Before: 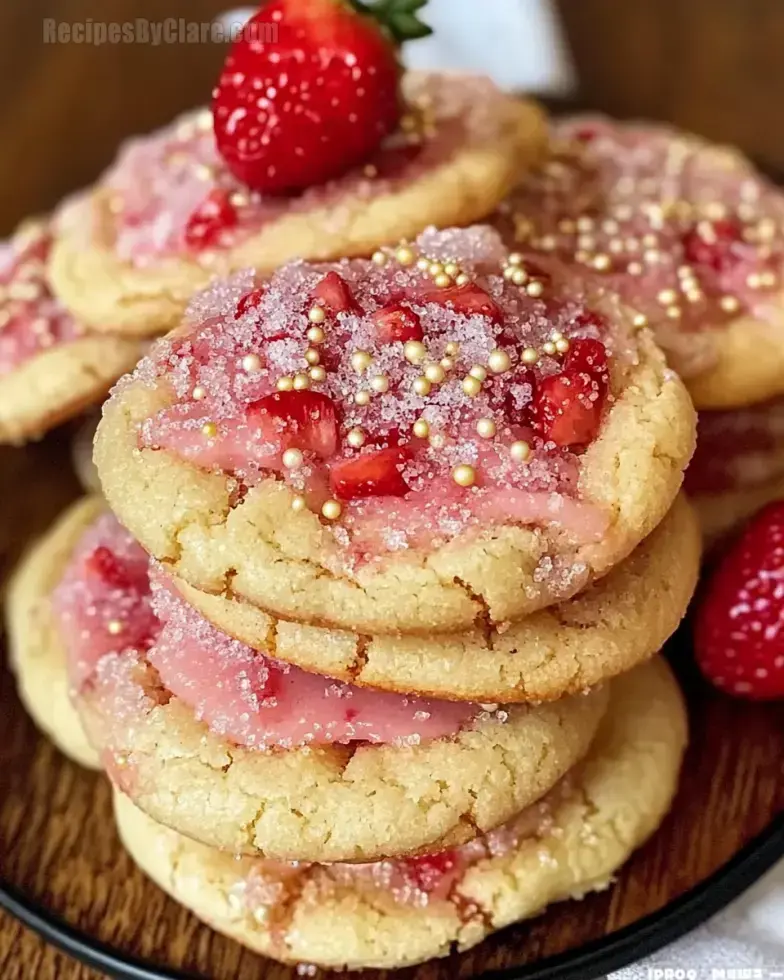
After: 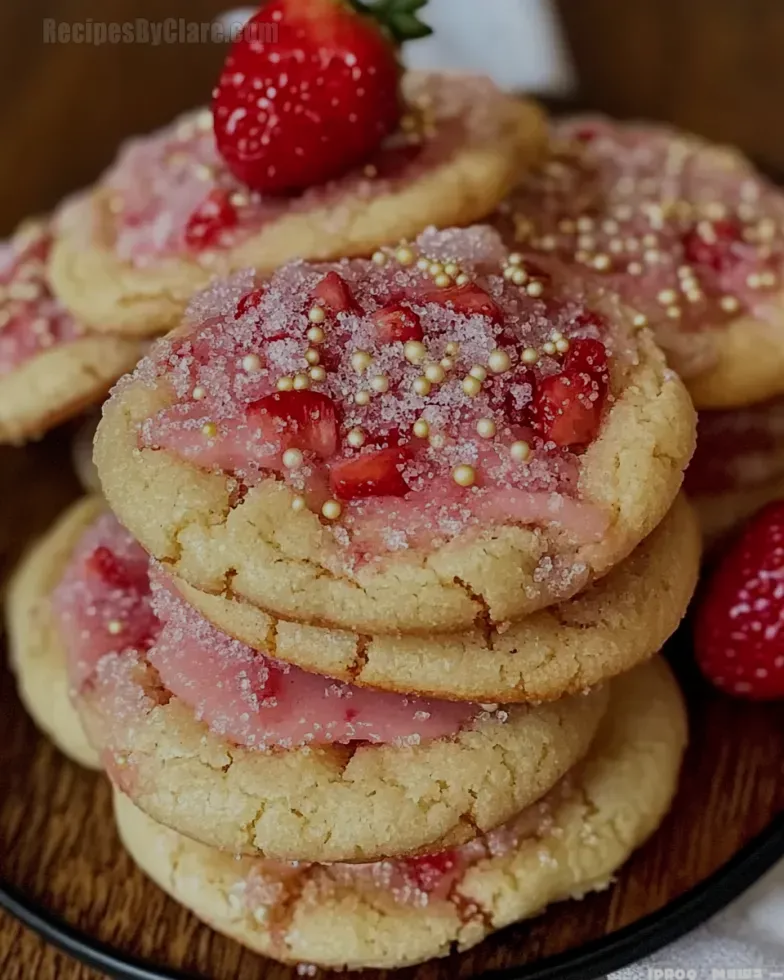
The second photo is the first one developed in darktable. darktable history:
exposure: exposure -0.908 EV, compensate exposure bias true, compensate highlight preservation false
tone equalizer: on, module defaults
